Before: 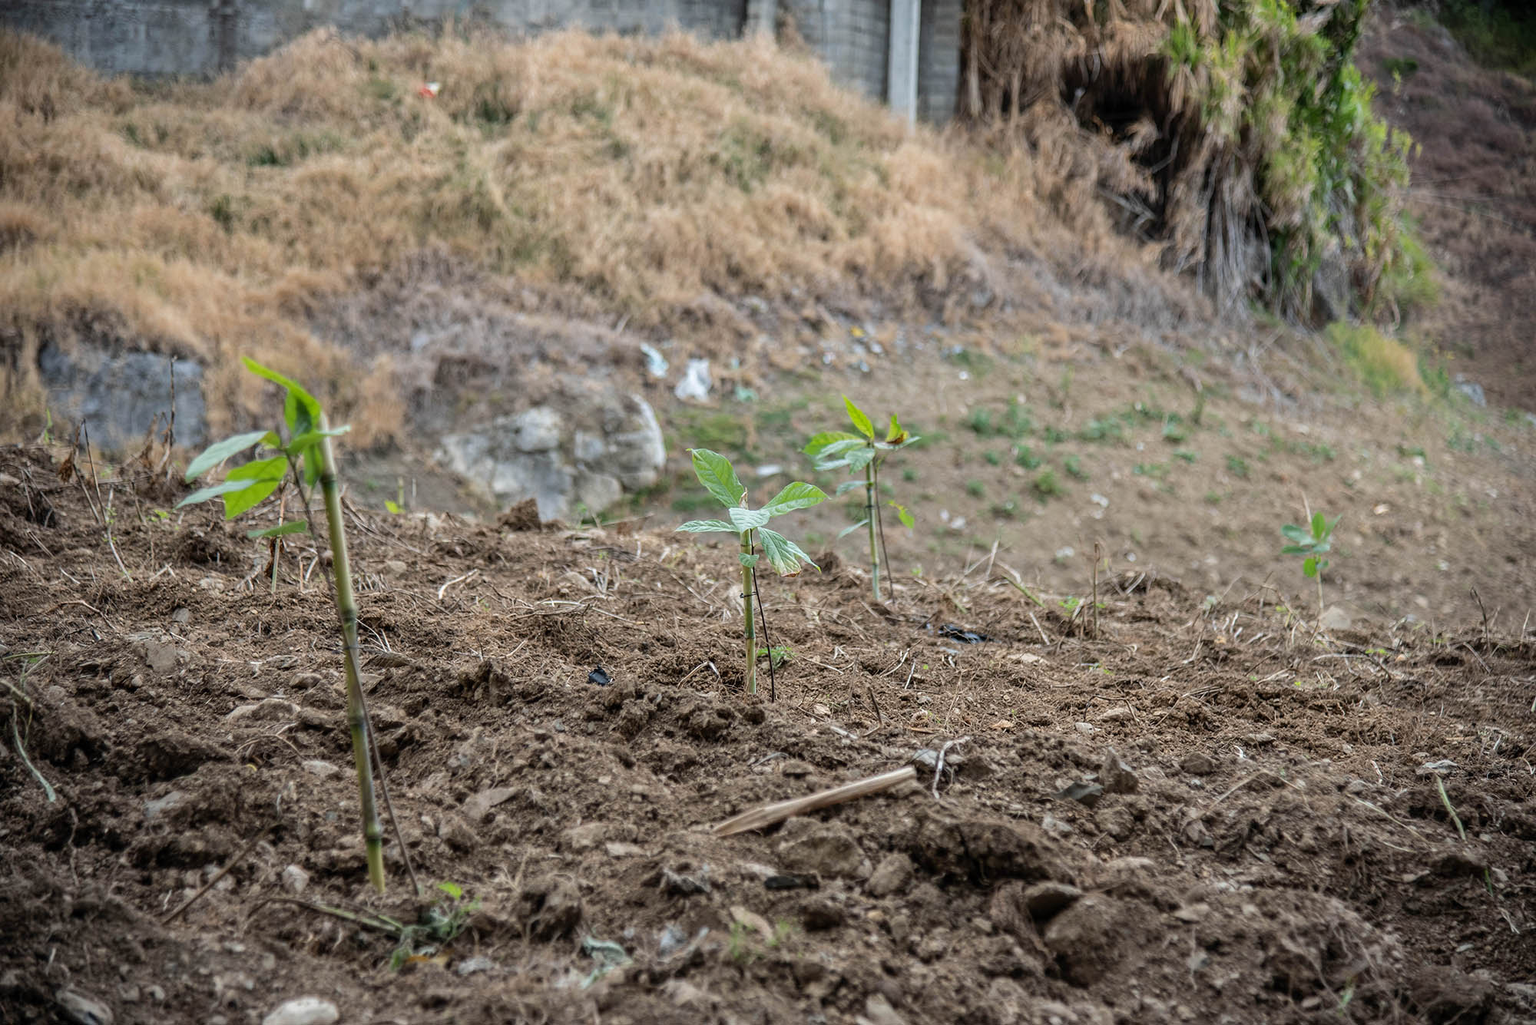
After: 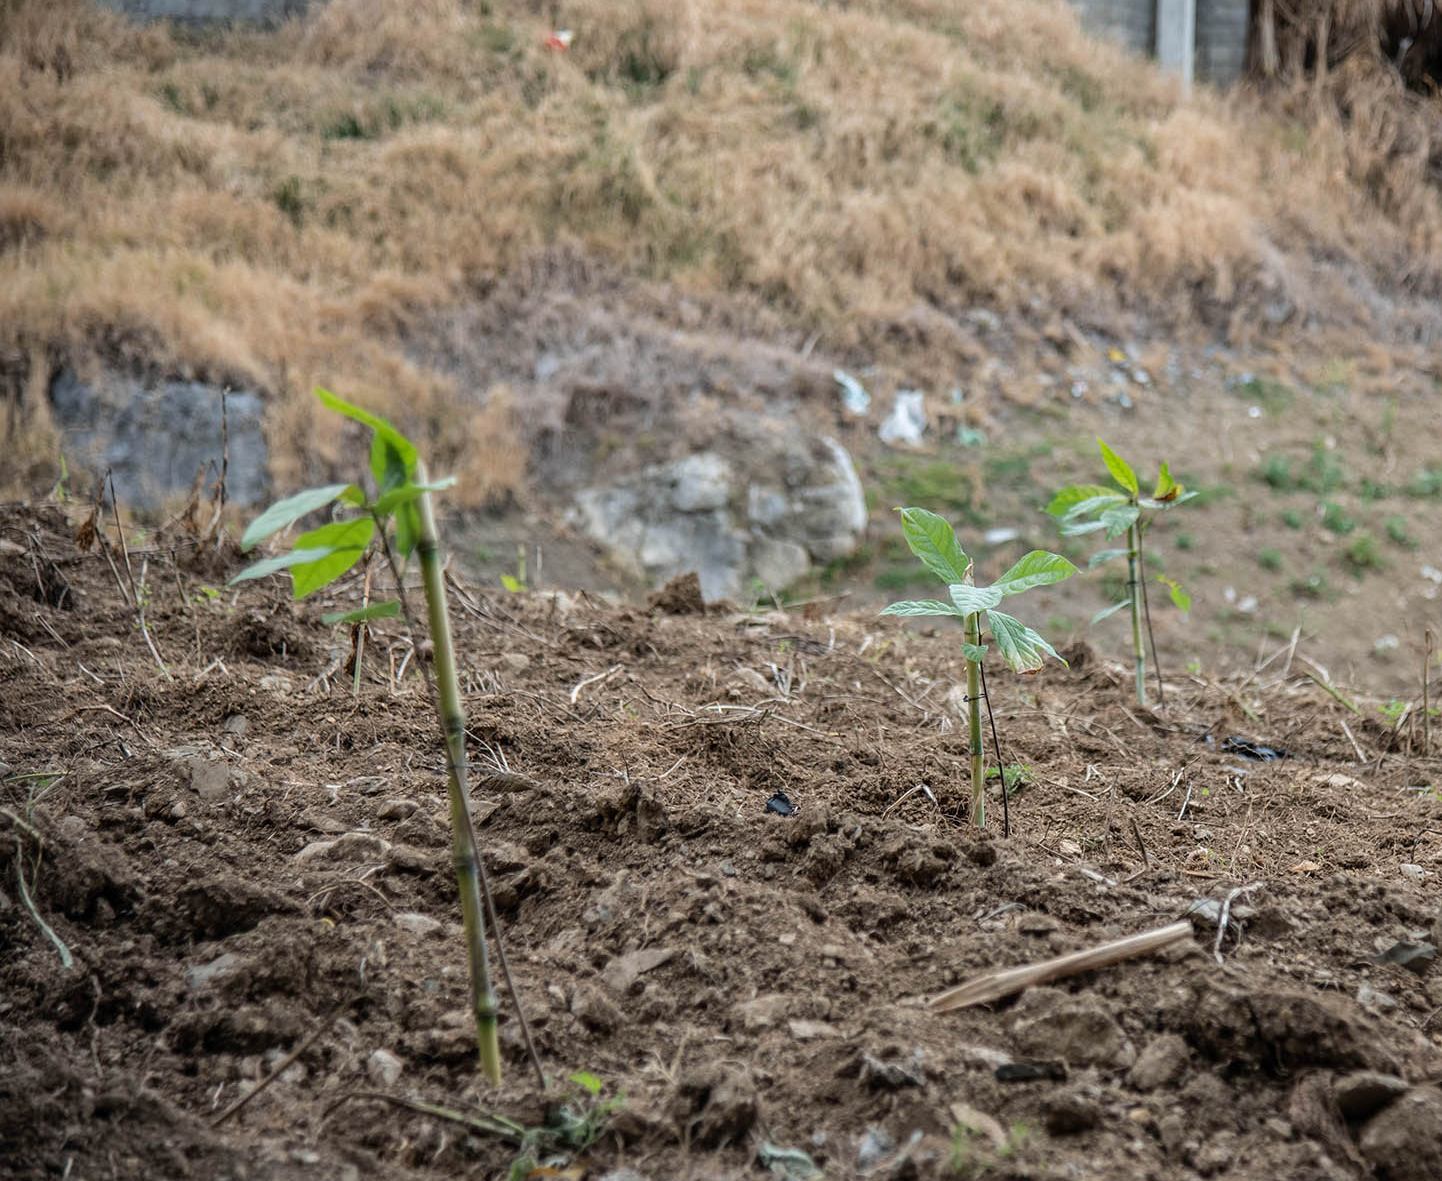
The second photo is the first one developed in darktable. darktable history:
crop: top 5.792%, right 27.871%, bottom 5.716%
